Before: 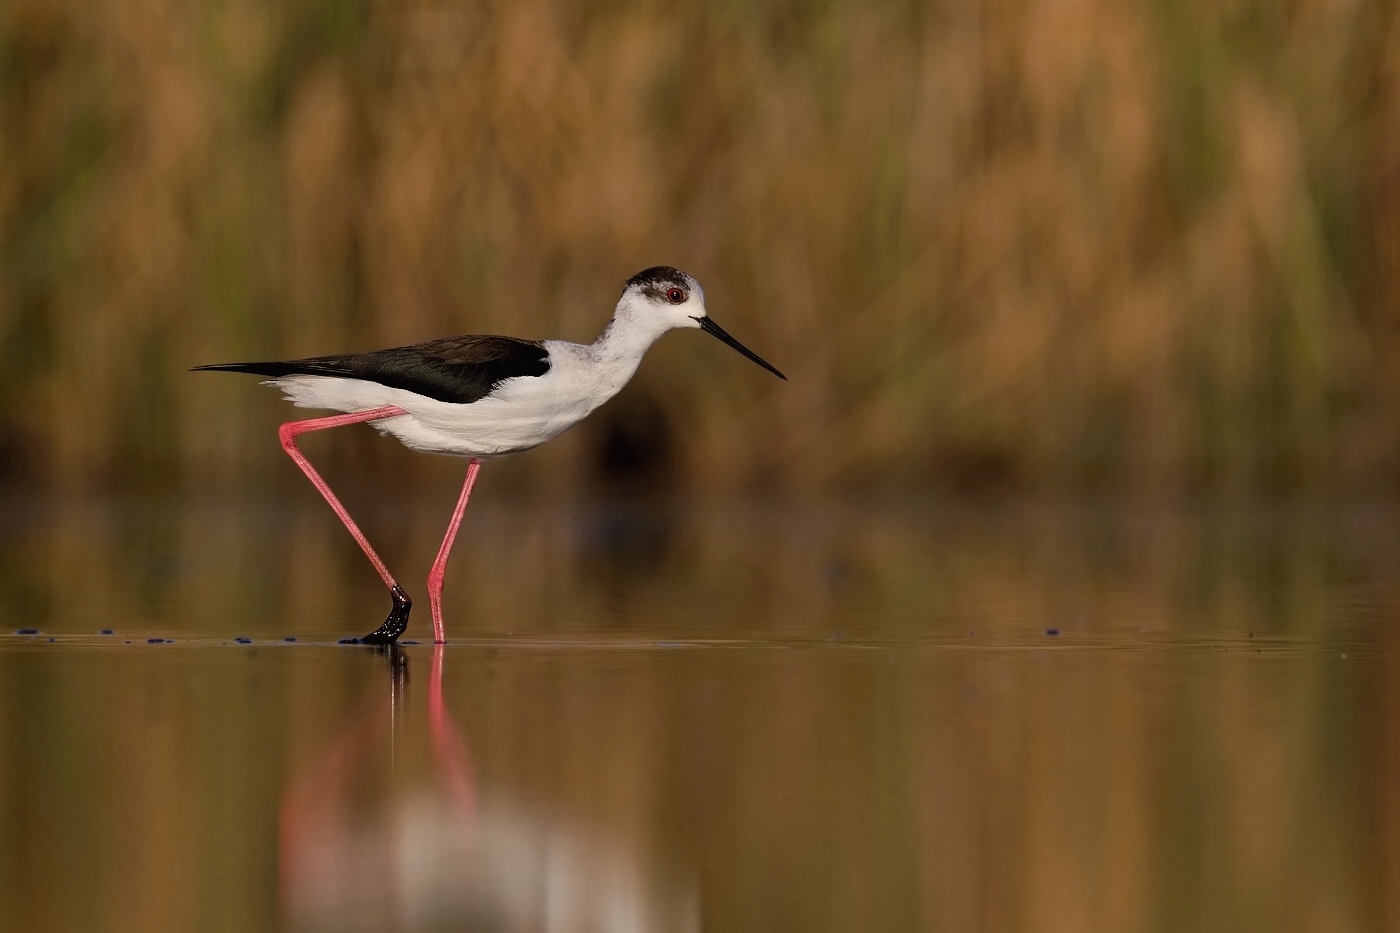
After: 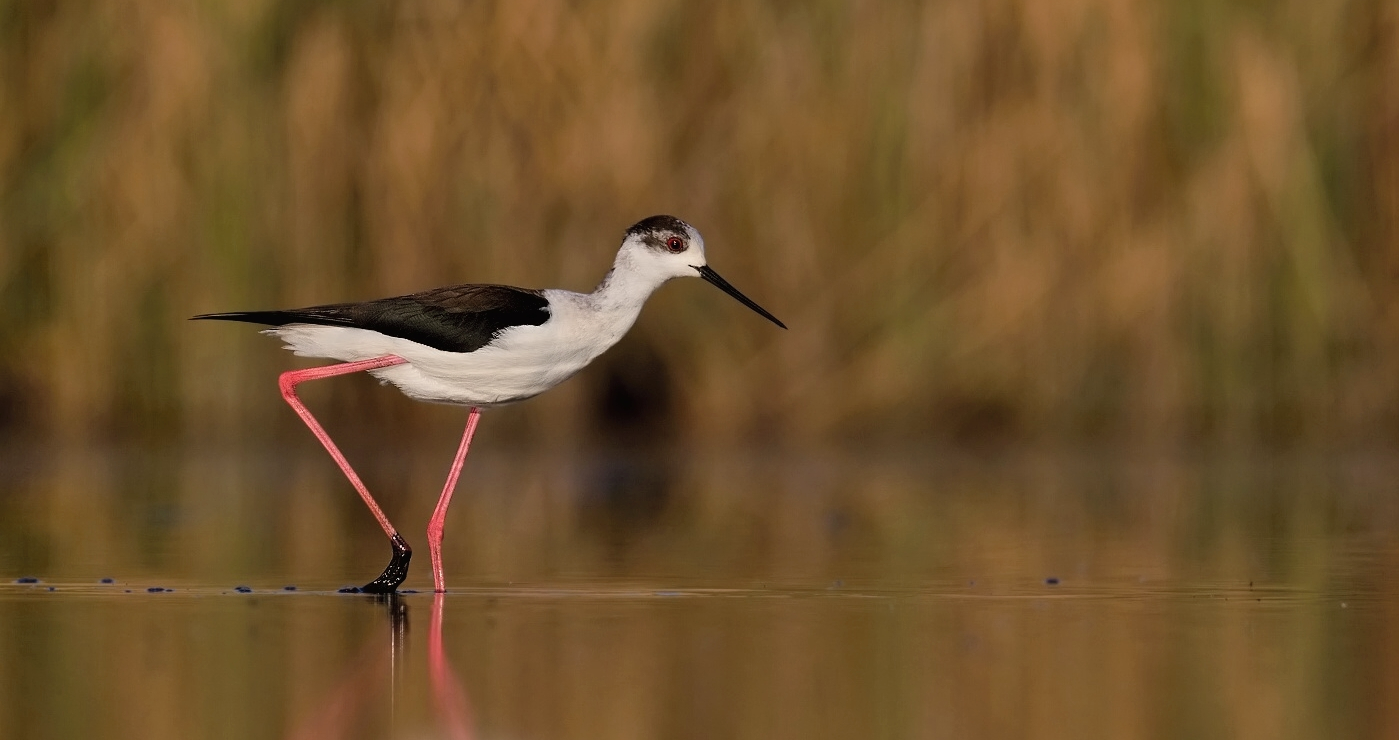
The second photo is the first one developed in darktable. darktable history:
crop and rotate: top 5.667%, bottom 14.937%
shadows and highlights: low approximation 0.01, soften with gaussian
